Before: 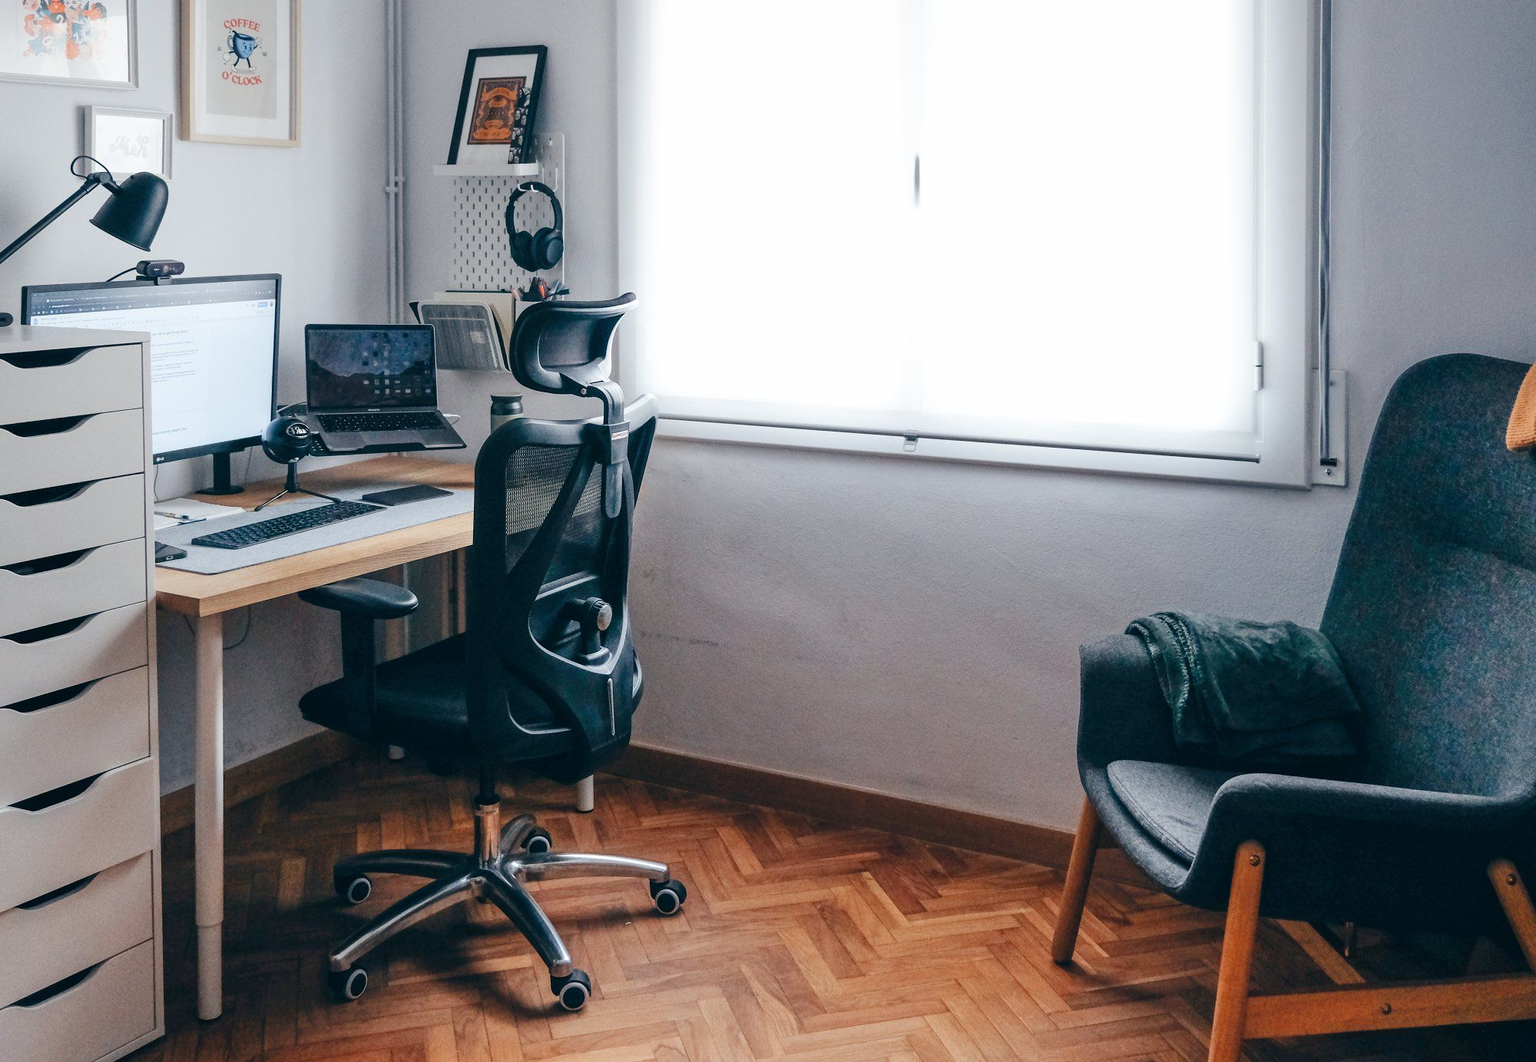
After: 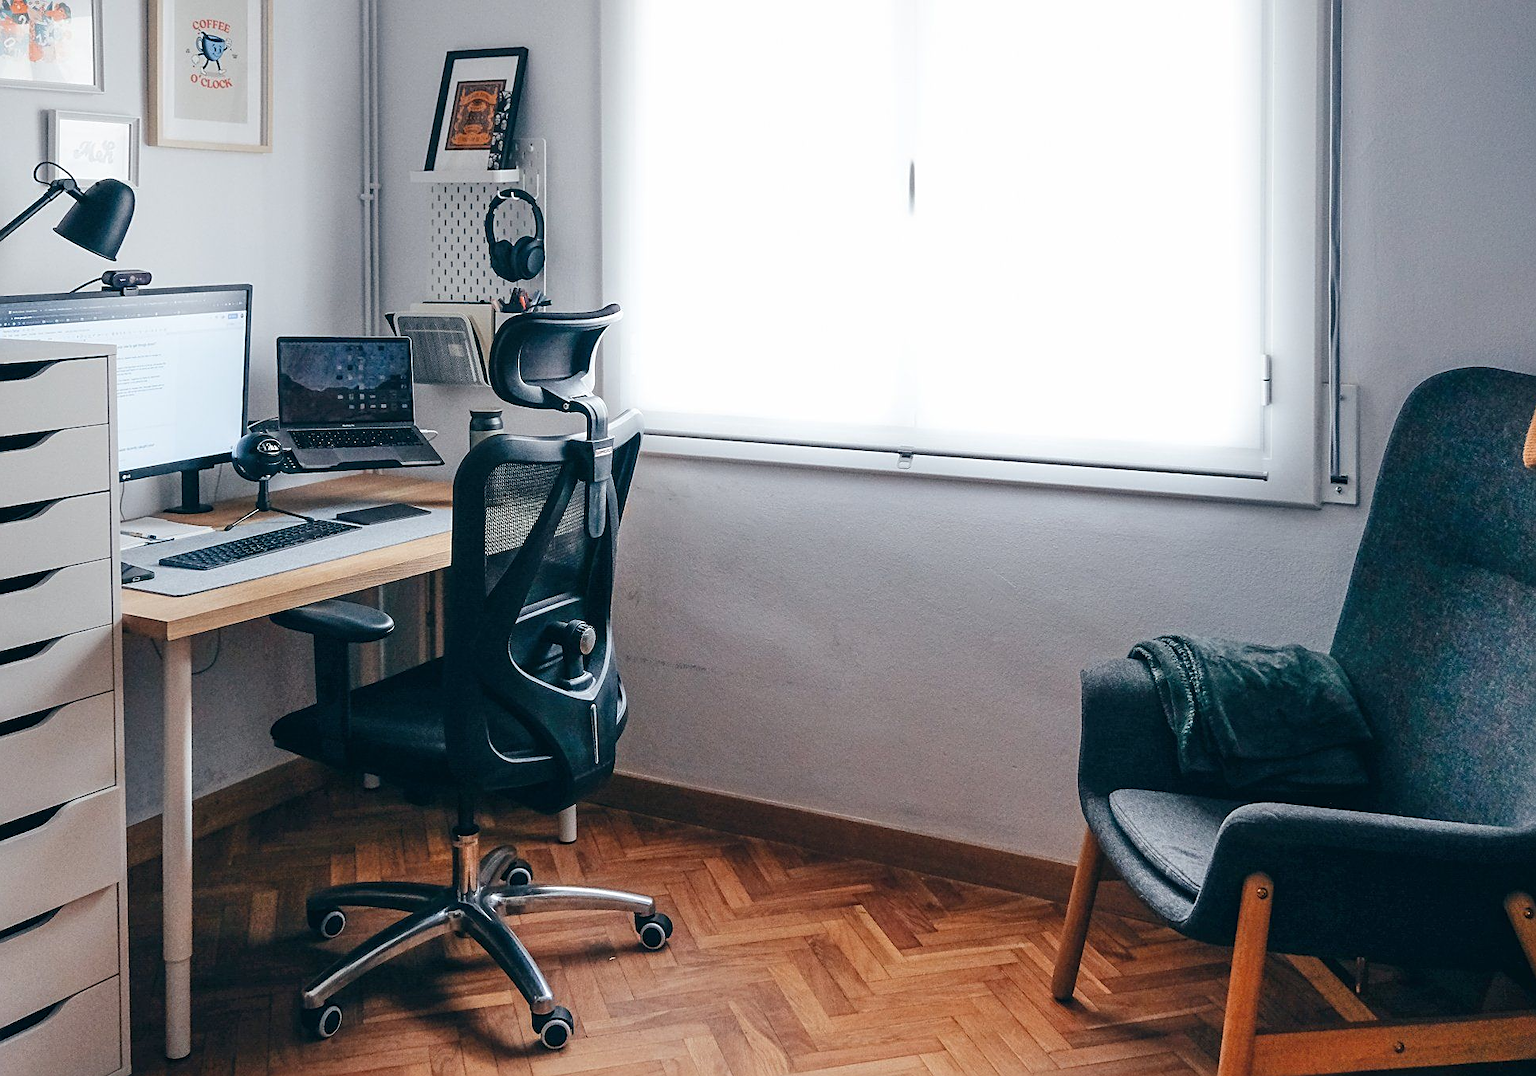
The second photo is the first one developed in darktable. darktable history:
sharpen: on, module defaults
crop and rotate: left 2.536%, right 1.107%, bottom 2.246%
